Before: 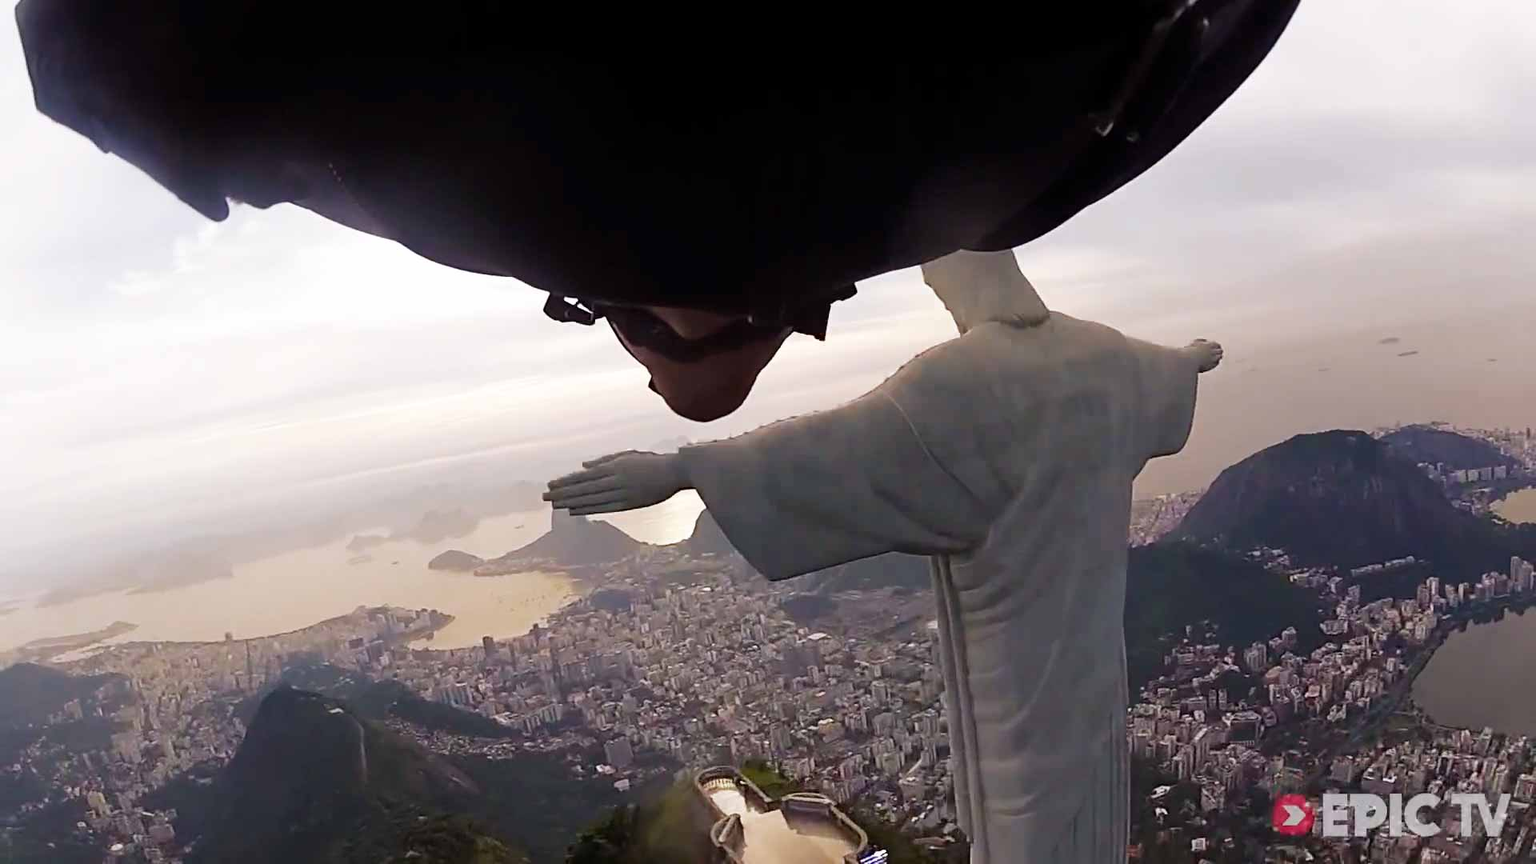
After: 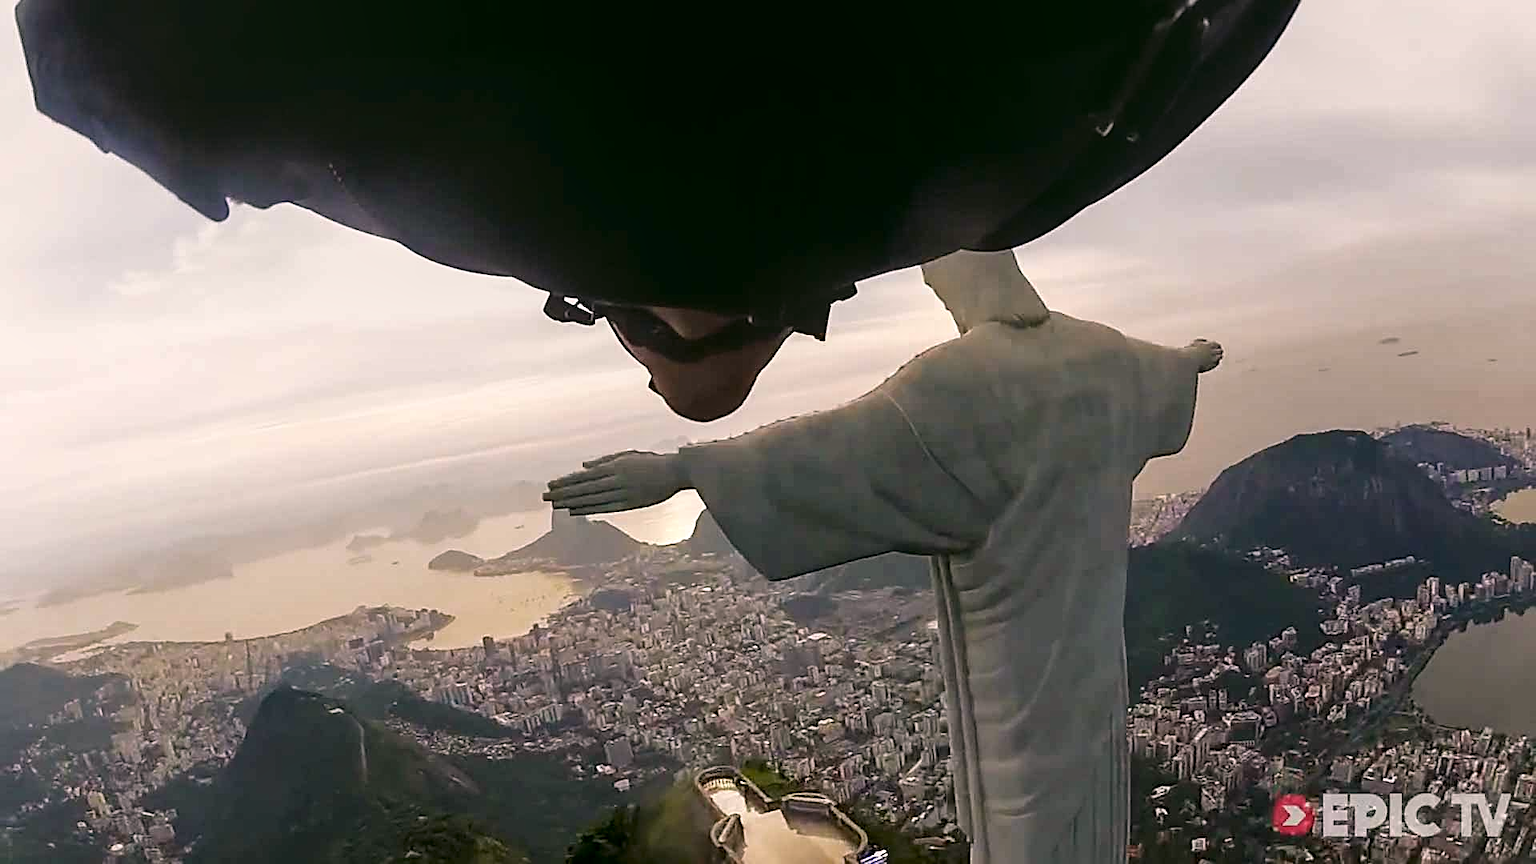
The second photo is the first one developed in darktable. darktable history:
sharpen: on, module defaults
local contrast: detail 130%
color correction: highlights a* 4.17, highlights b* 4.98, shadows a* -6.79, shadows b* 4.7
